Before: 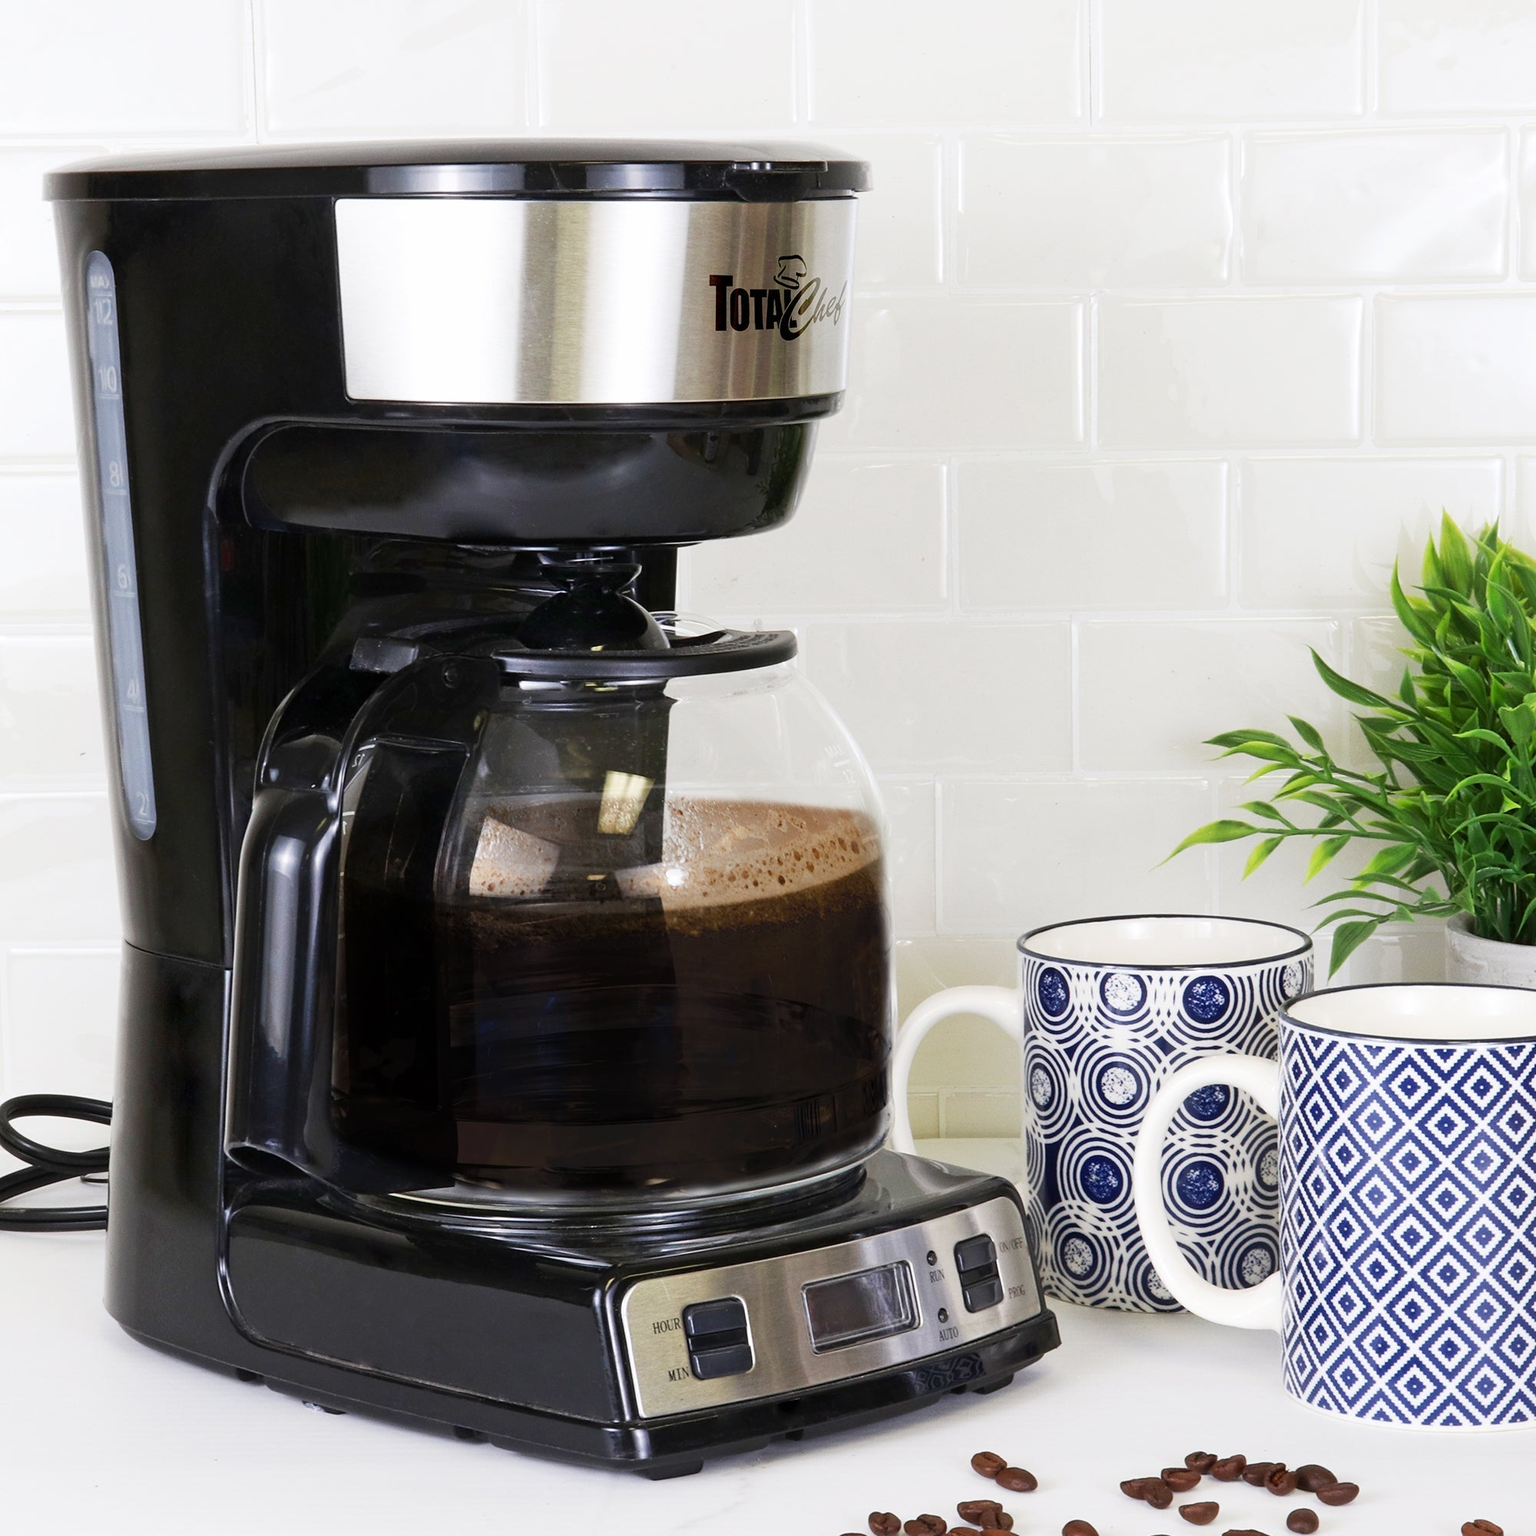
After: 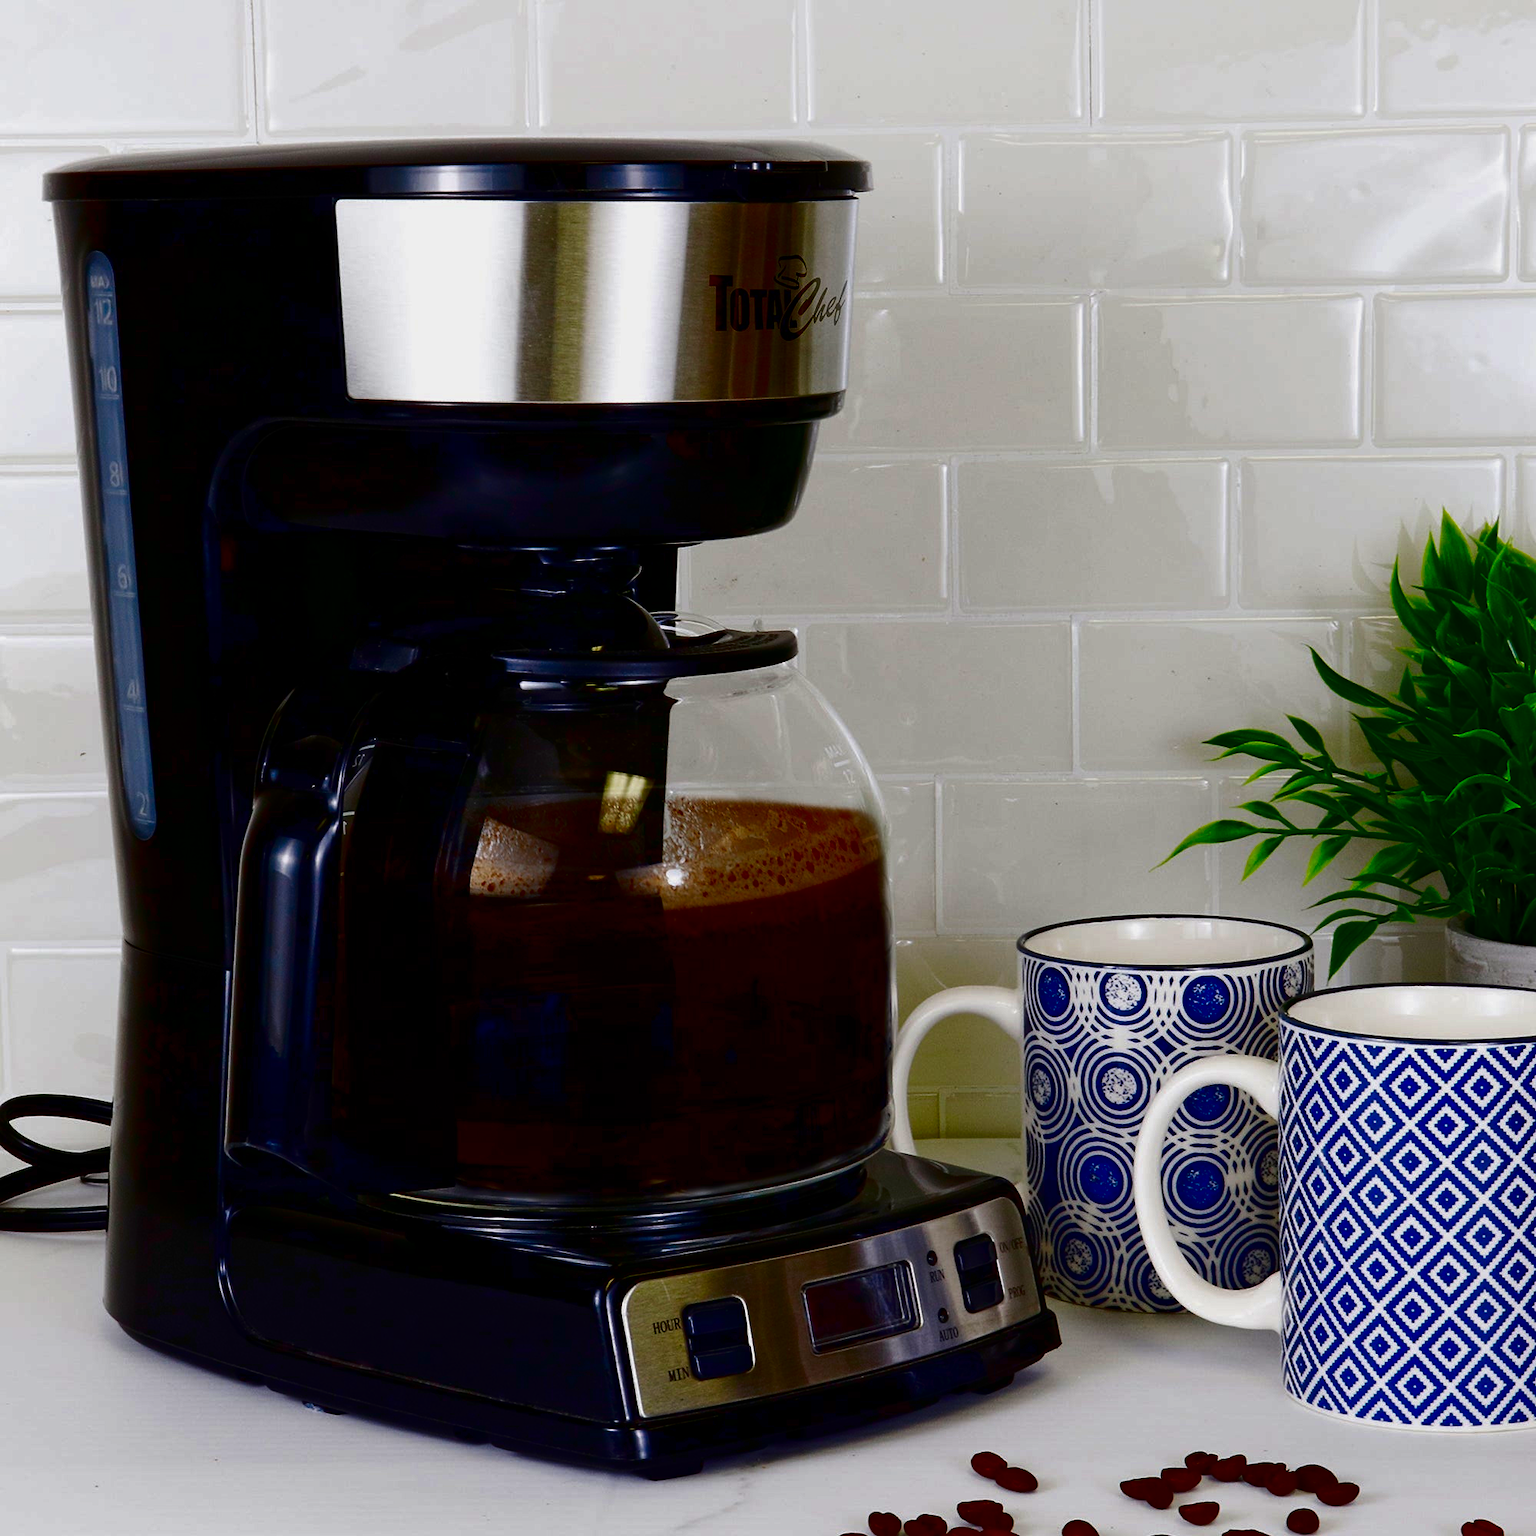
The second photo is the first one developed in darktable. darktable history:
contrast brightness saturation: brightness -1, saturation 1
exposure: exposure -0.064 EV, compensate highlight preservation false
